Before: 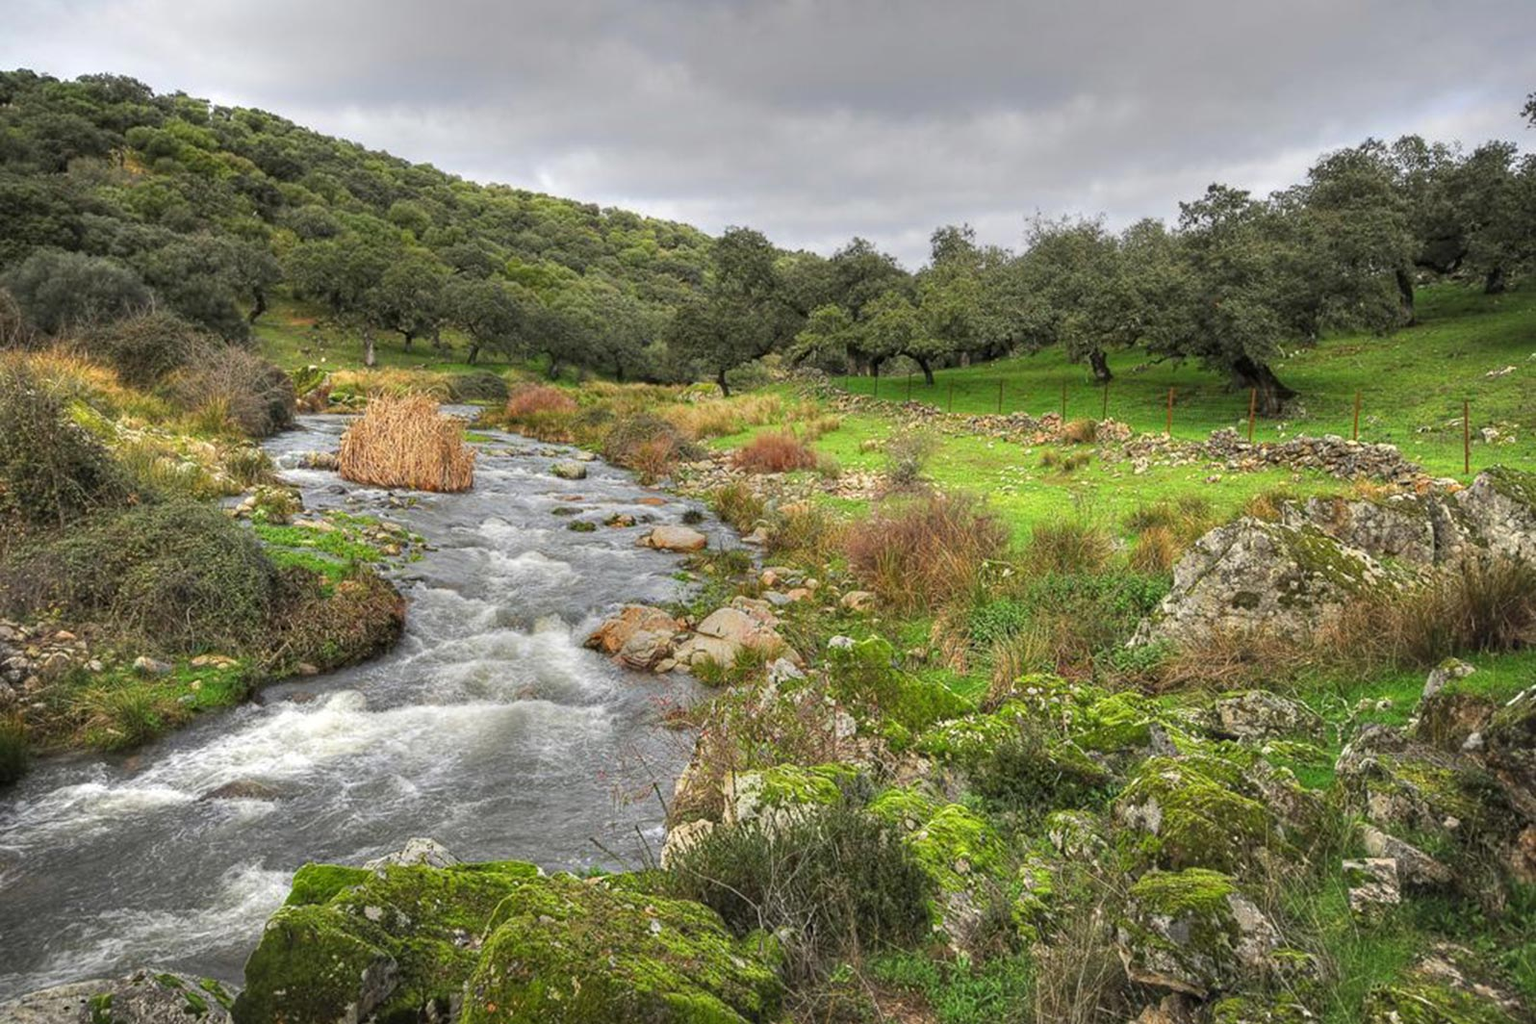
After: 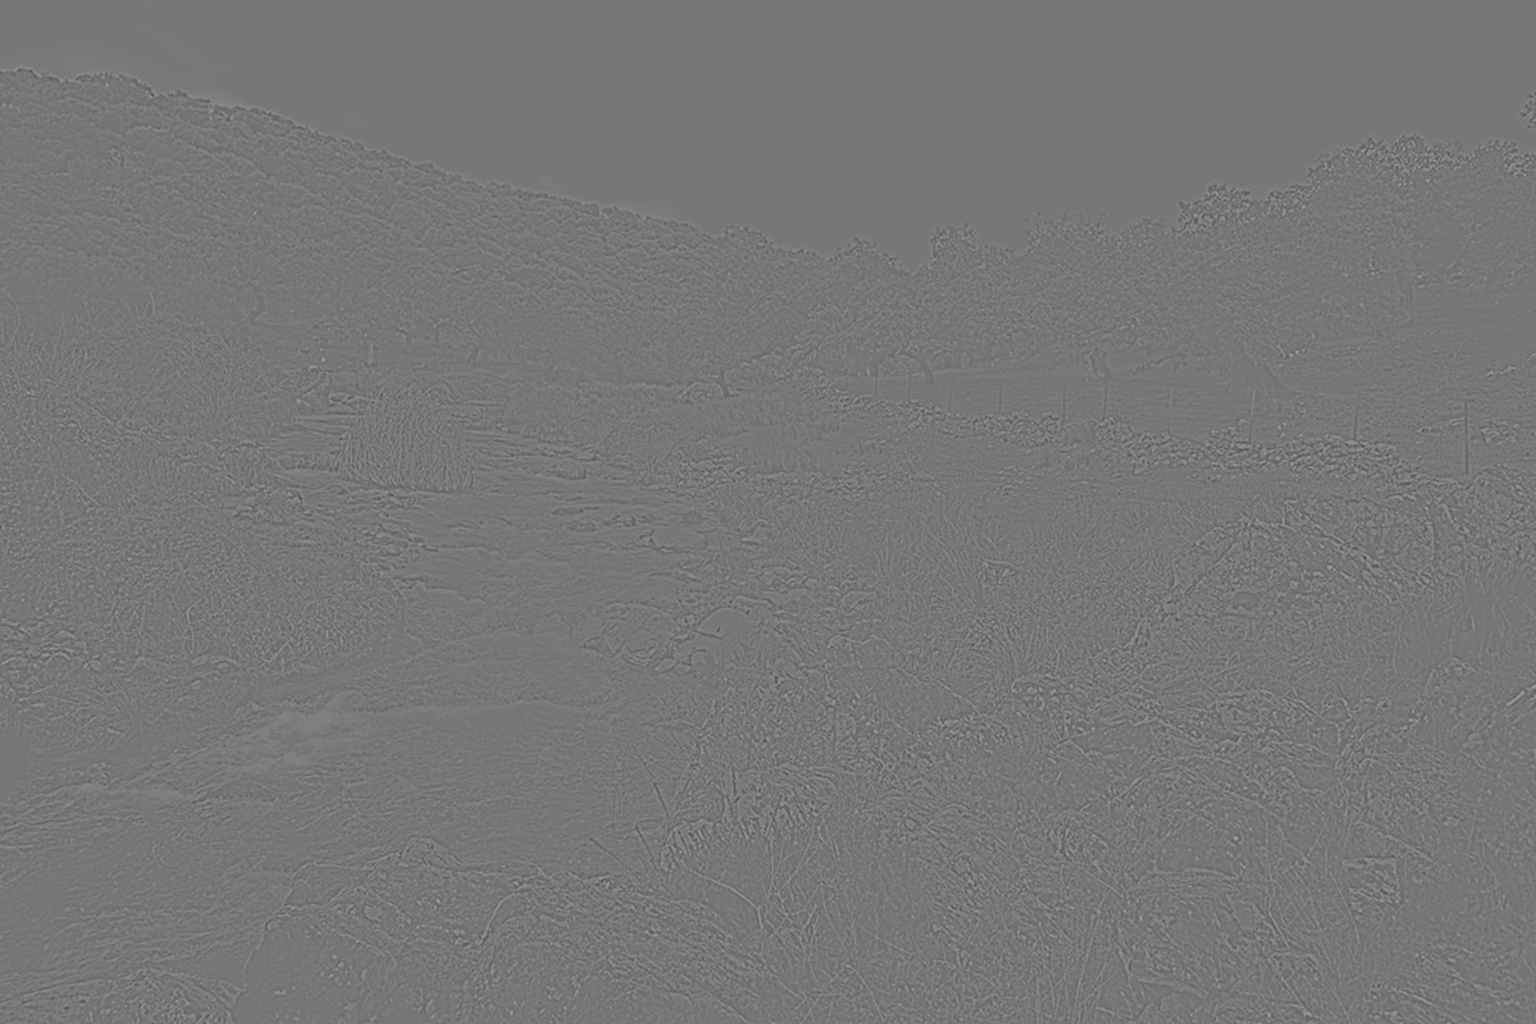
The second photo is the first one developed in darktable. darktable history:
tone equalizer: -8 EV -0.417 EV, -7 EV -0.389 EV, -6 EV -0.333 EV, -5 EV -0.222 EV, -3 EV 0.222 EV, -2 EV 0.333 EV, -1 EV 0.389 EV, +0 EV 0.417 EV, edges refinement/feathering 500, mask exposure compensation -1.57 EV, preserve details no
highpass: sharpness 5.84%, contrast boost 8.44%
